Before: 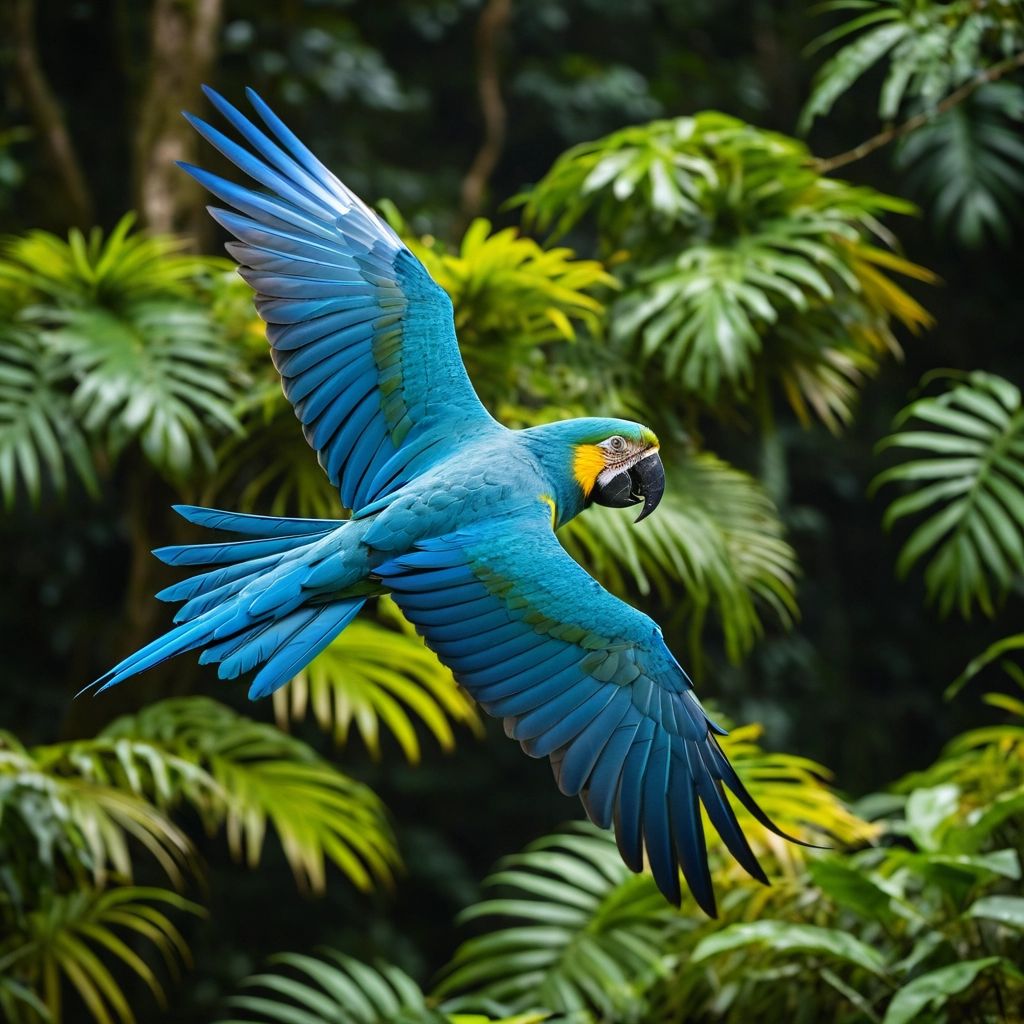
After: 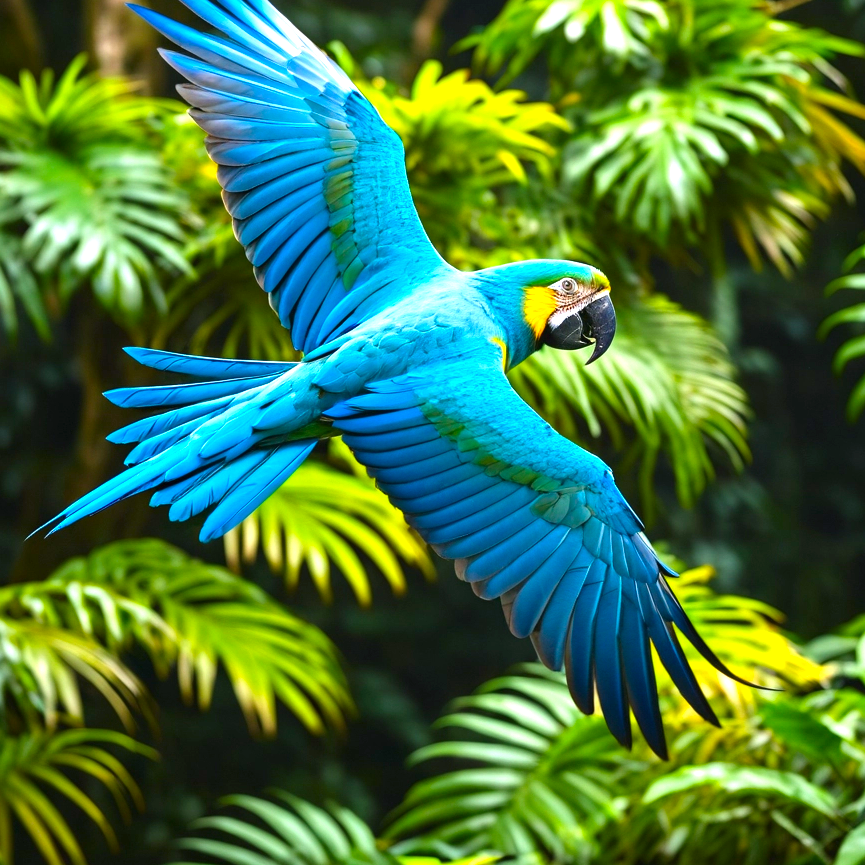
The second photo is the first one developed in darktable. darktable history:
exposure: black level correction 0, exposure 1 EV, compensate highlight preservation false
contrast brightness saturation: brightness -0.02, saturation 0.35
crop and rotate: left 4.842%, top 15.51%, right 10.668%
